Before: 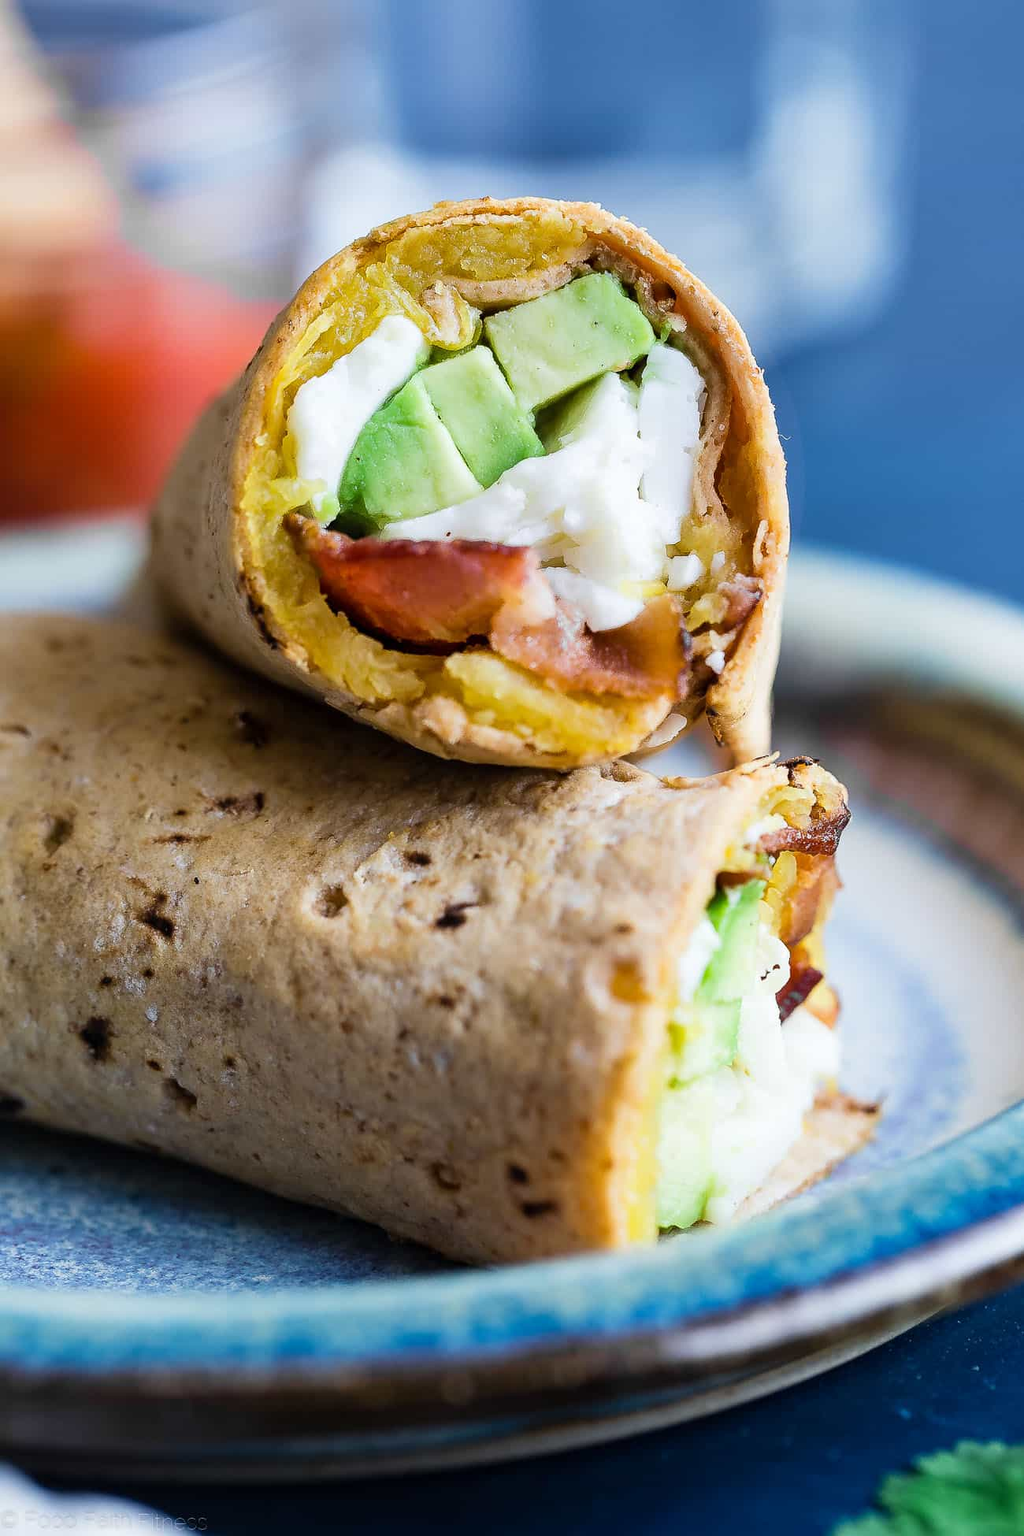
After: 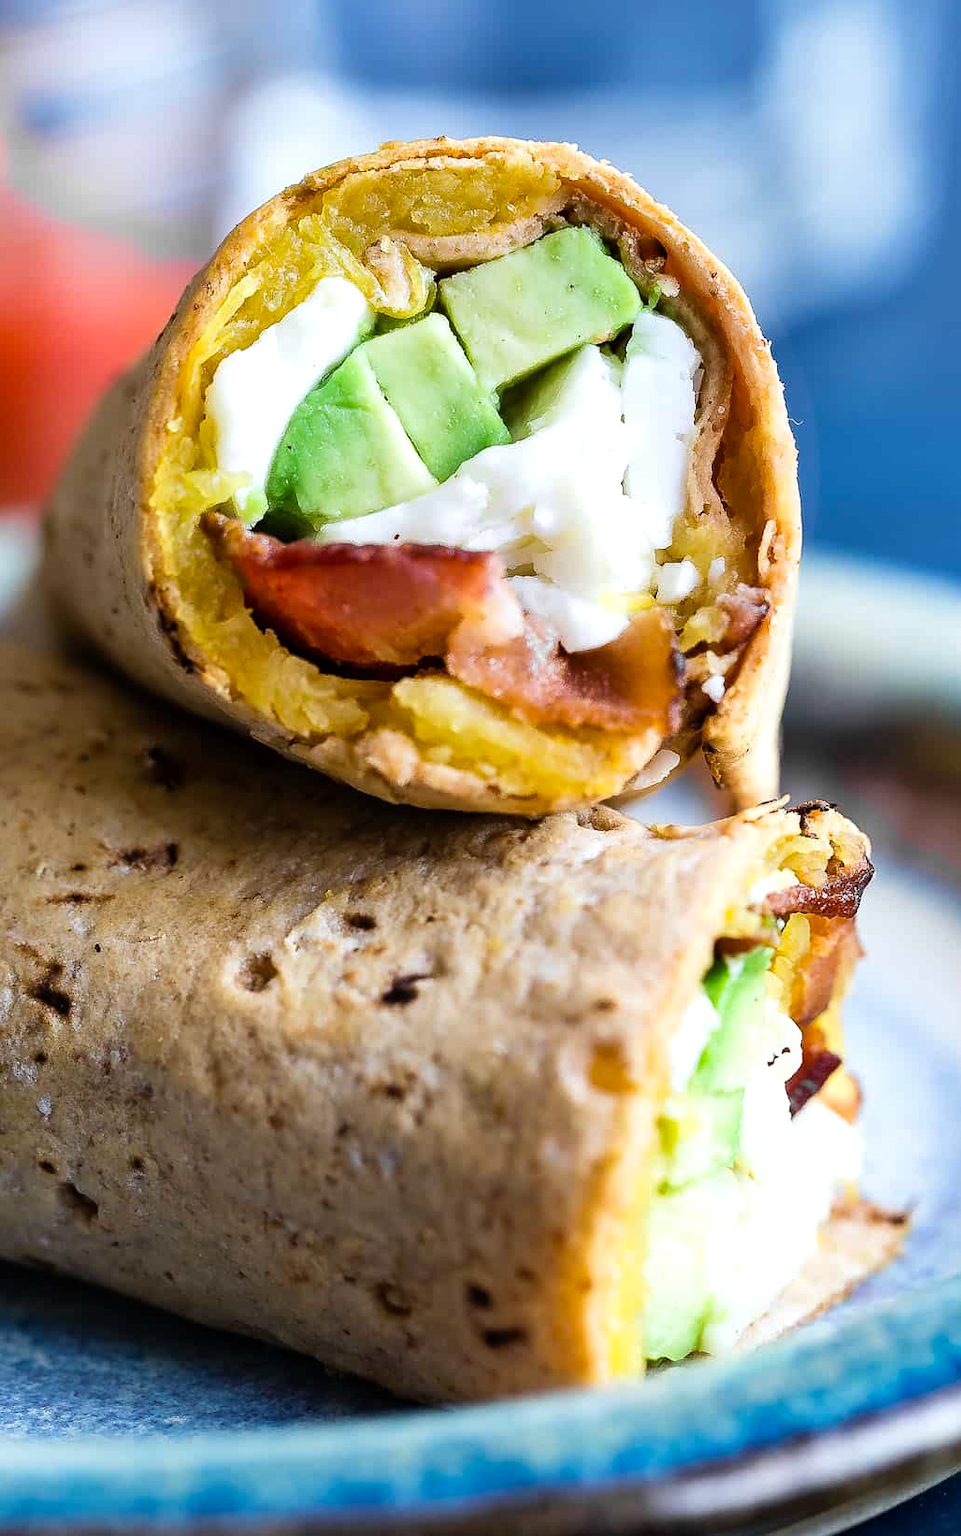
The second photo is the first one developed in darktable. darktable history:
crop: left 11.225%, top 5.381%, right 9.565%, bottom 10.314%
color balance: contrast 10%
